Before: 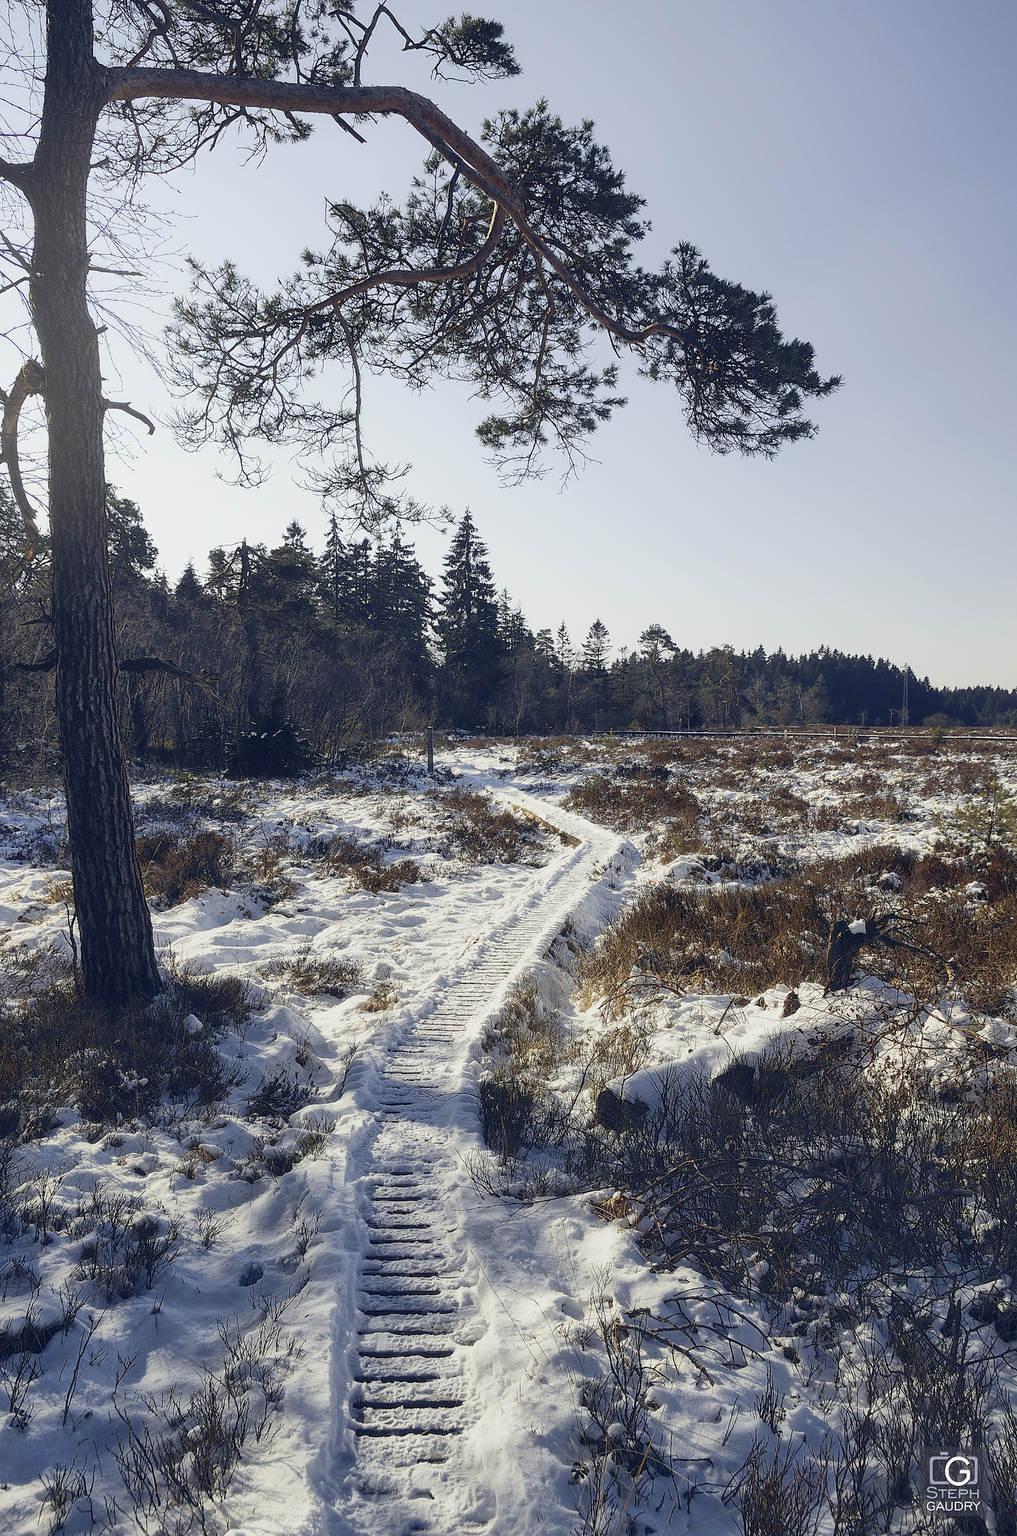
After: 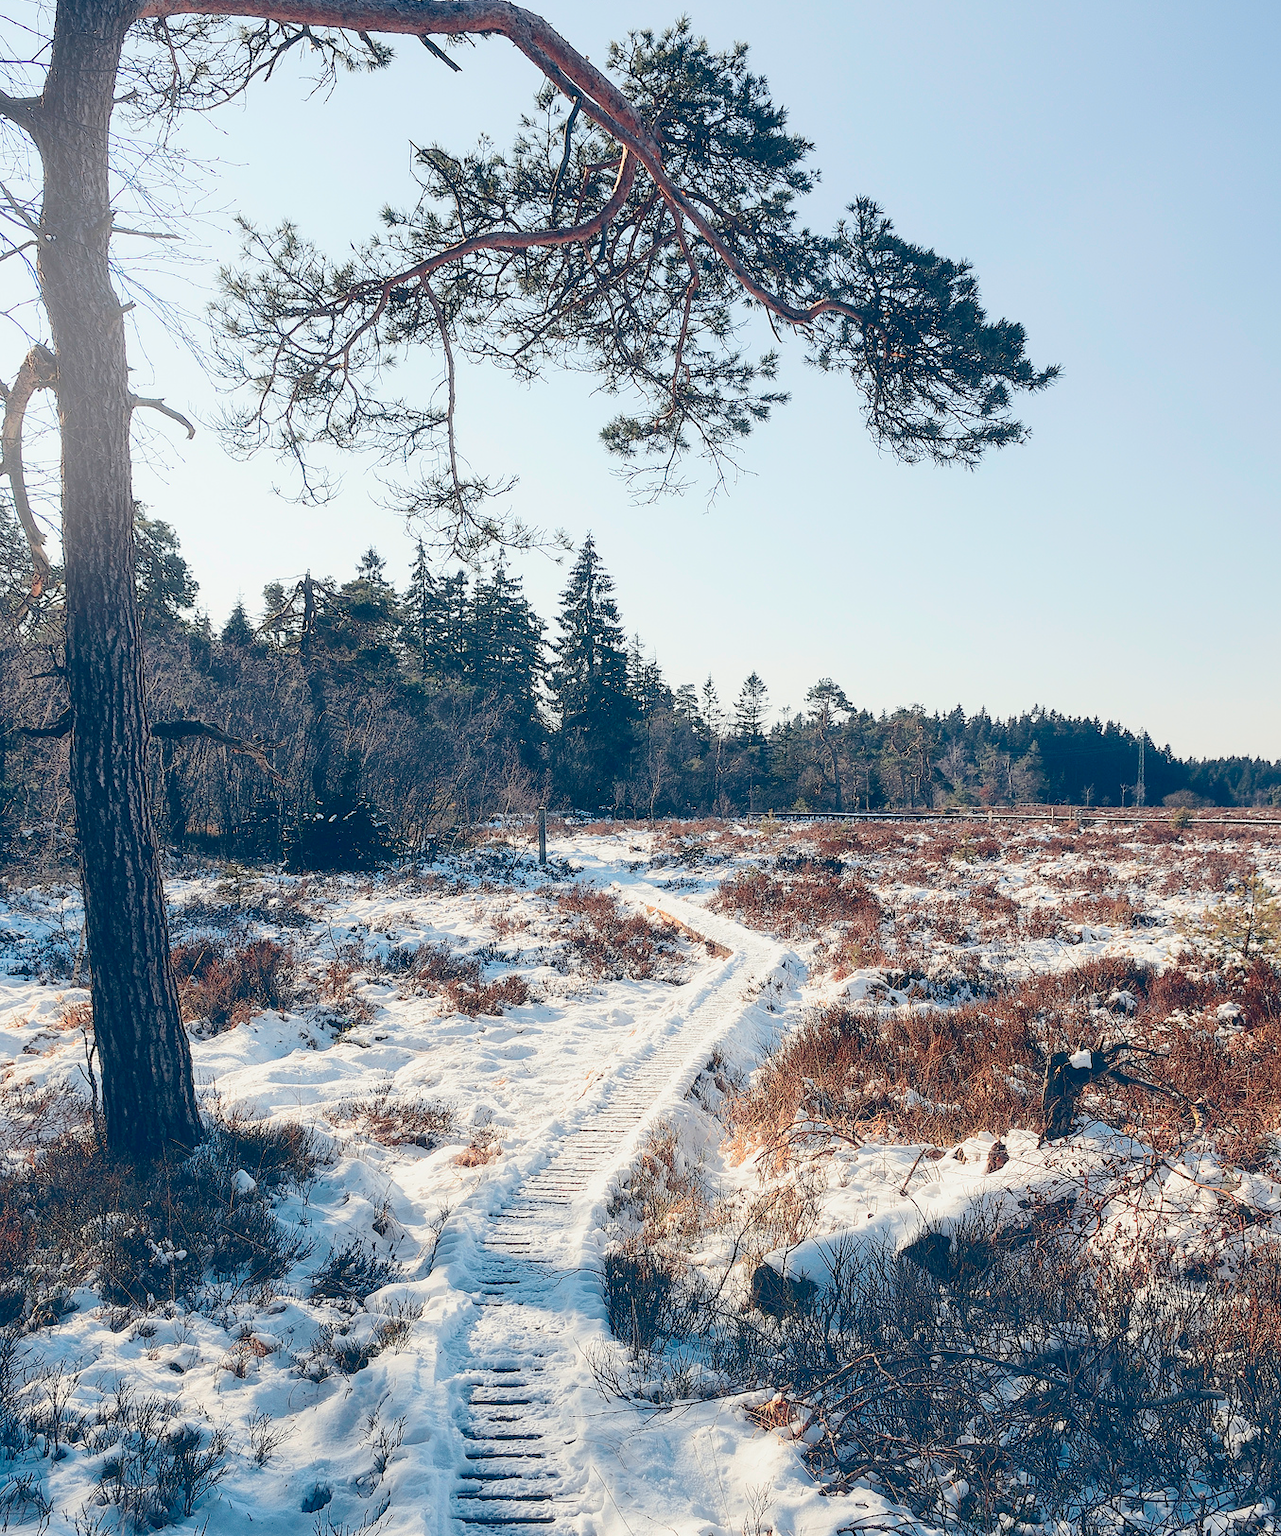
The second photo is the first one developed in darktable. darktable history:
tone curve: curves: ch0 [(0, 0) (0.003, 0.076) (0.011, 0.081) (0.025, 0.084) (0.044, 0.092) (0.069, 0.1) (0.1, 0.117) (0.136, 0.144) (0.177, 0.186) (0.224, 0.237) (0.277, 0.306) (0.335, 0.39) (0.399, 0.494) (0.468, 0.574) (0.543, 0.666) (0.623, 0.722) (0.709, 0.79) (0.801, 0.855) (0.898, 0.926) (1, 1)], color space Lab, independent channels, preserve colors none
crop and rotate: top 5.663%, bottom 14.972%
